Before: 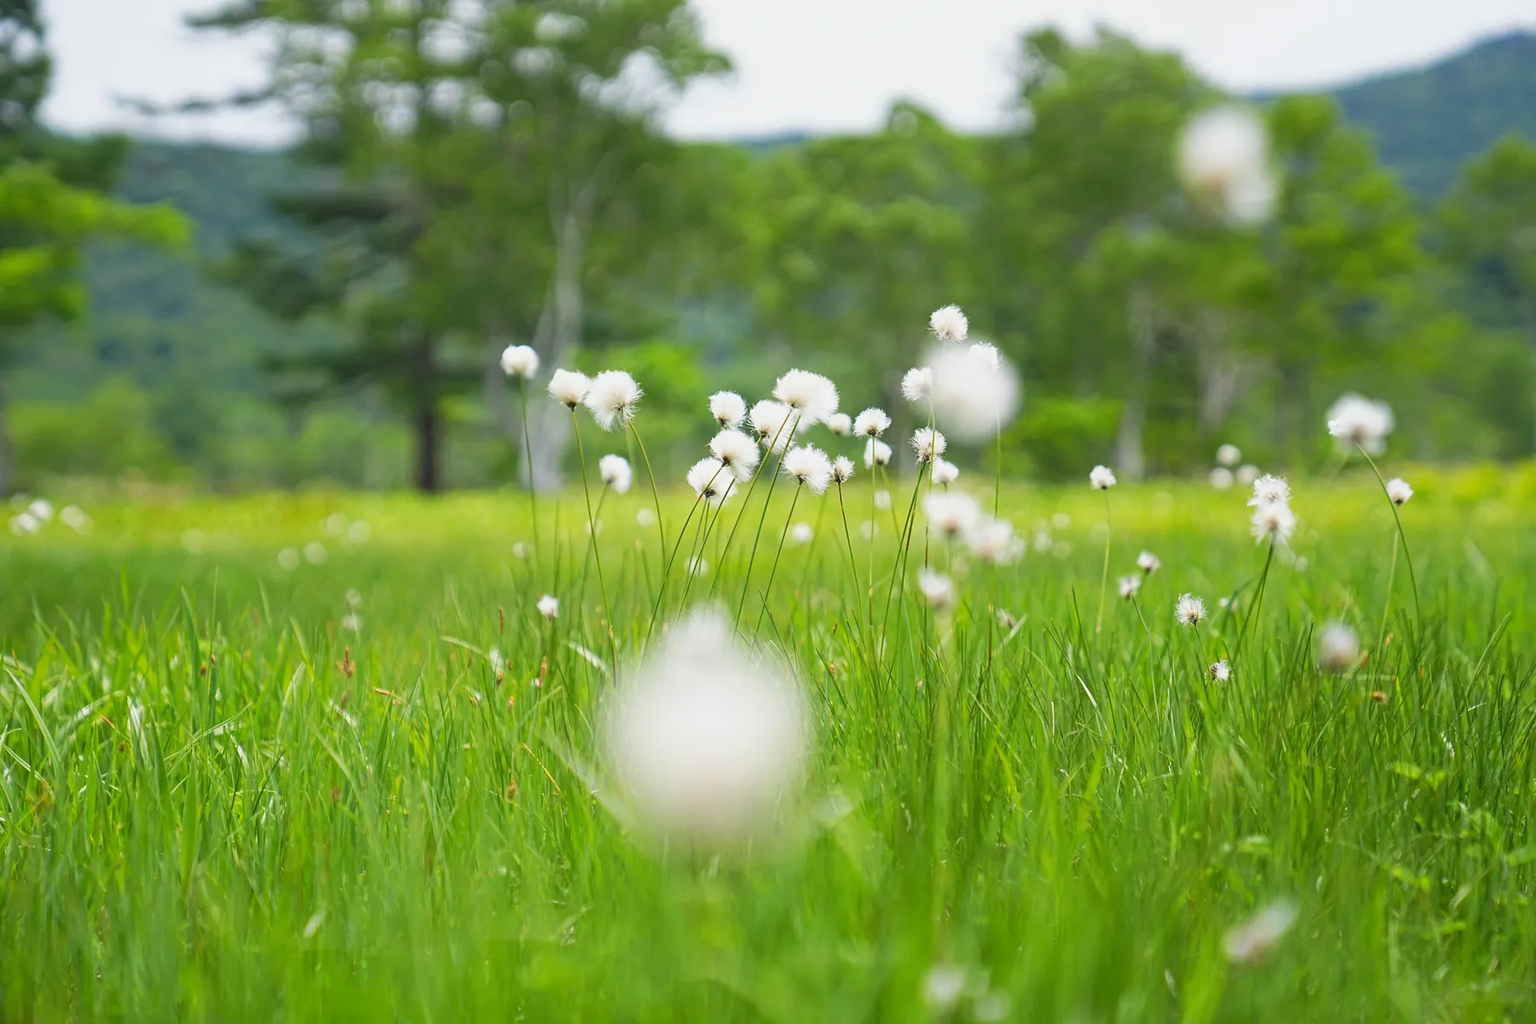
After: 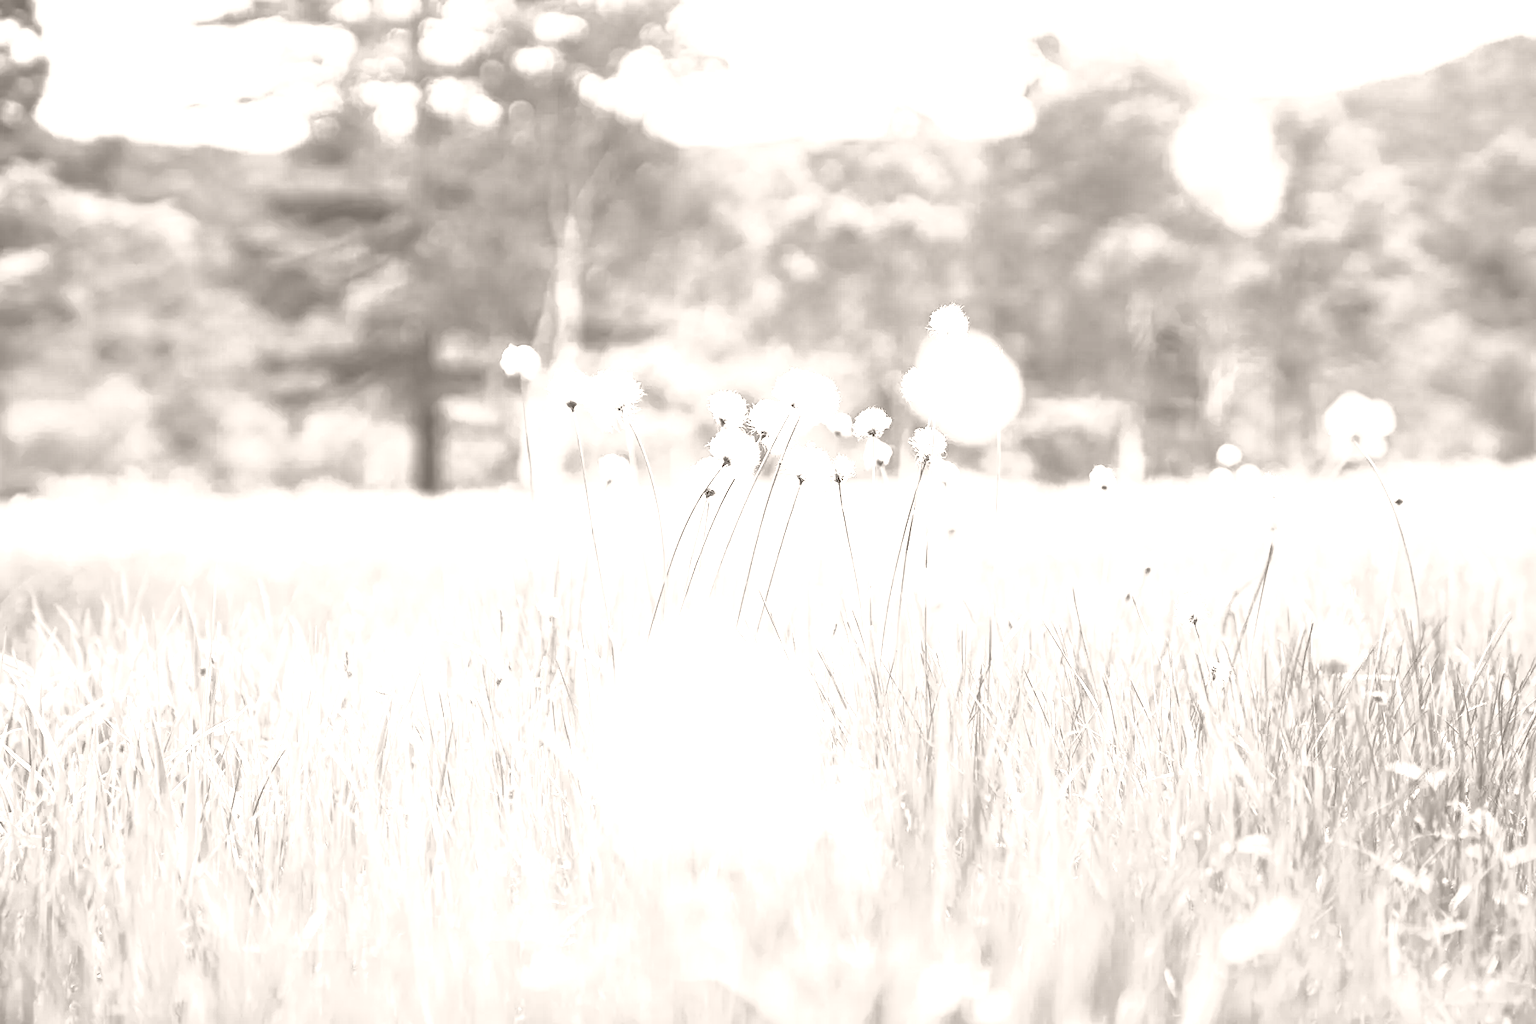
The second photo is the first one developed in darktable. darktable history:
tone curve: curves: ch0 [(0, 0) (0.003, 0.015) (0.011, 0.019) (0.025, 0.025) (0.044, 0.039) (0.069, 0.053) (0.1, 0.076) (0.136, 0.107) (0.177, 0.143) (0.224, 0.19) (0.277, 0.253) (0.335, 0.32) (0.399, 0.412) (0.468, 0.524) (0.543, 0.668) (0.623, 0.717) (0.709, 0.769) (0.801, 0.82) (0.898, 0.865) (1, 1)], preserve colors none
tone equalizer: on, module defaults
colorize: hue 34.49°, saturation 35.33%, source mix 100%, lightness 55%, version 1
